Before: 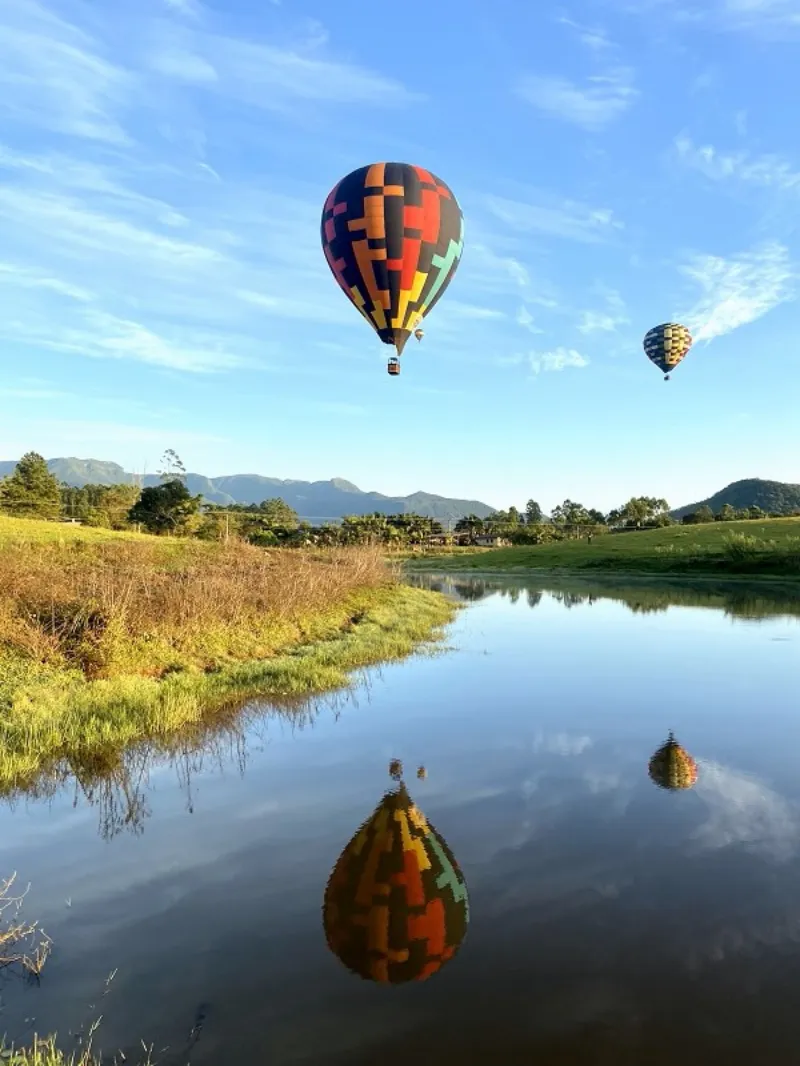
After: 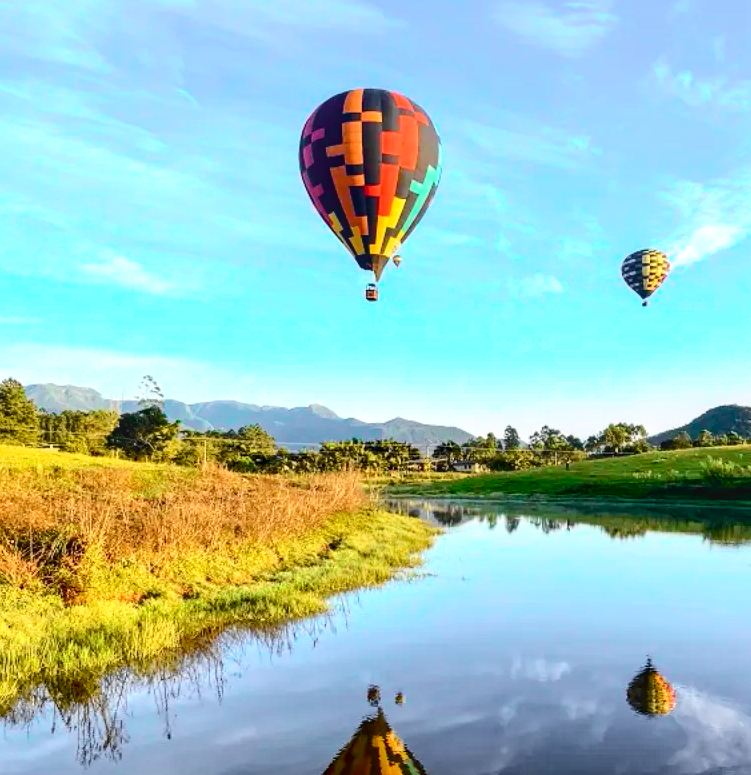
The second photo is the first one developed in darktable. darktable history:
crop: left 2.87%, top 7.018%, right 3.206%, bottom 20.232%
local contrast: on, module defaults
tone curve: curves: ch0 [(0, 0.023) (0.103, 0.087) (0.295, 0.297) (0.445, 0.531) (0.553, 0.665) (0.735, 0.843) (0.994, 1)]; ch1 [(0, 0) (0.427, 0.346) (0.456, 0.426) (0.484, 0.494) (0.509, 0.505) (0.535, 0.56) (0.581, 0.632) (0.646, 0.715) (1, 1)]; ch2 [(0, 0) (0.369, 0.388) (0.449, 0.431) (0.501, 0.495) (0.533, 0.518) (0.572, 0.612) (0.677, 0.752) (1, 1)], color space Lab, independent channels, preserve colors none
haze removal: compatibility mode true, adaptive false
